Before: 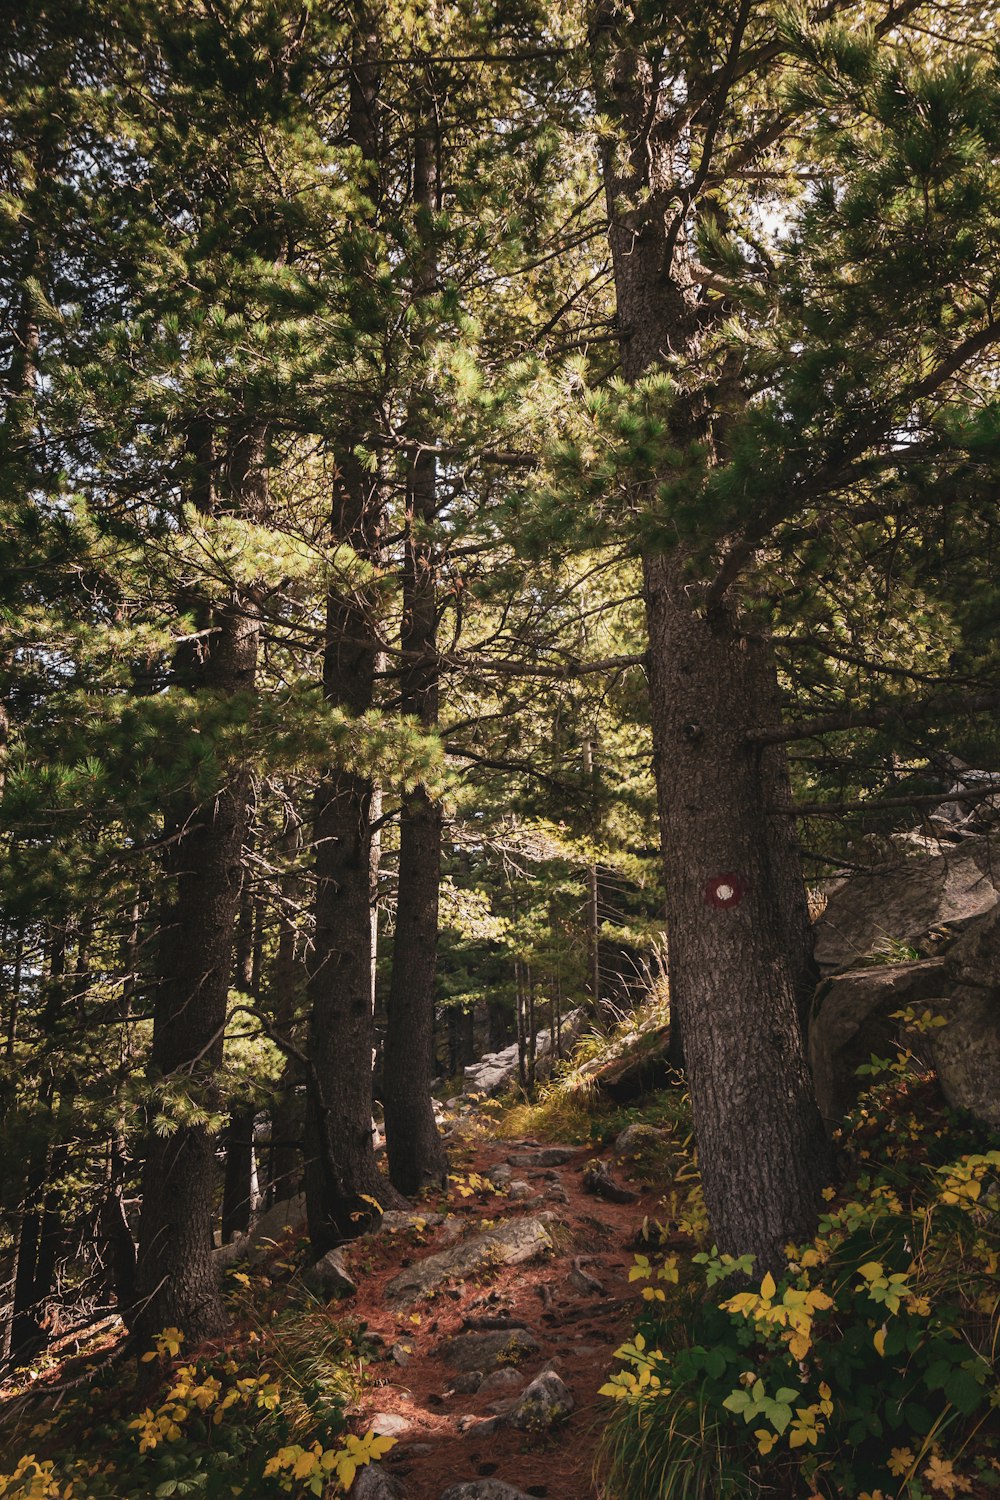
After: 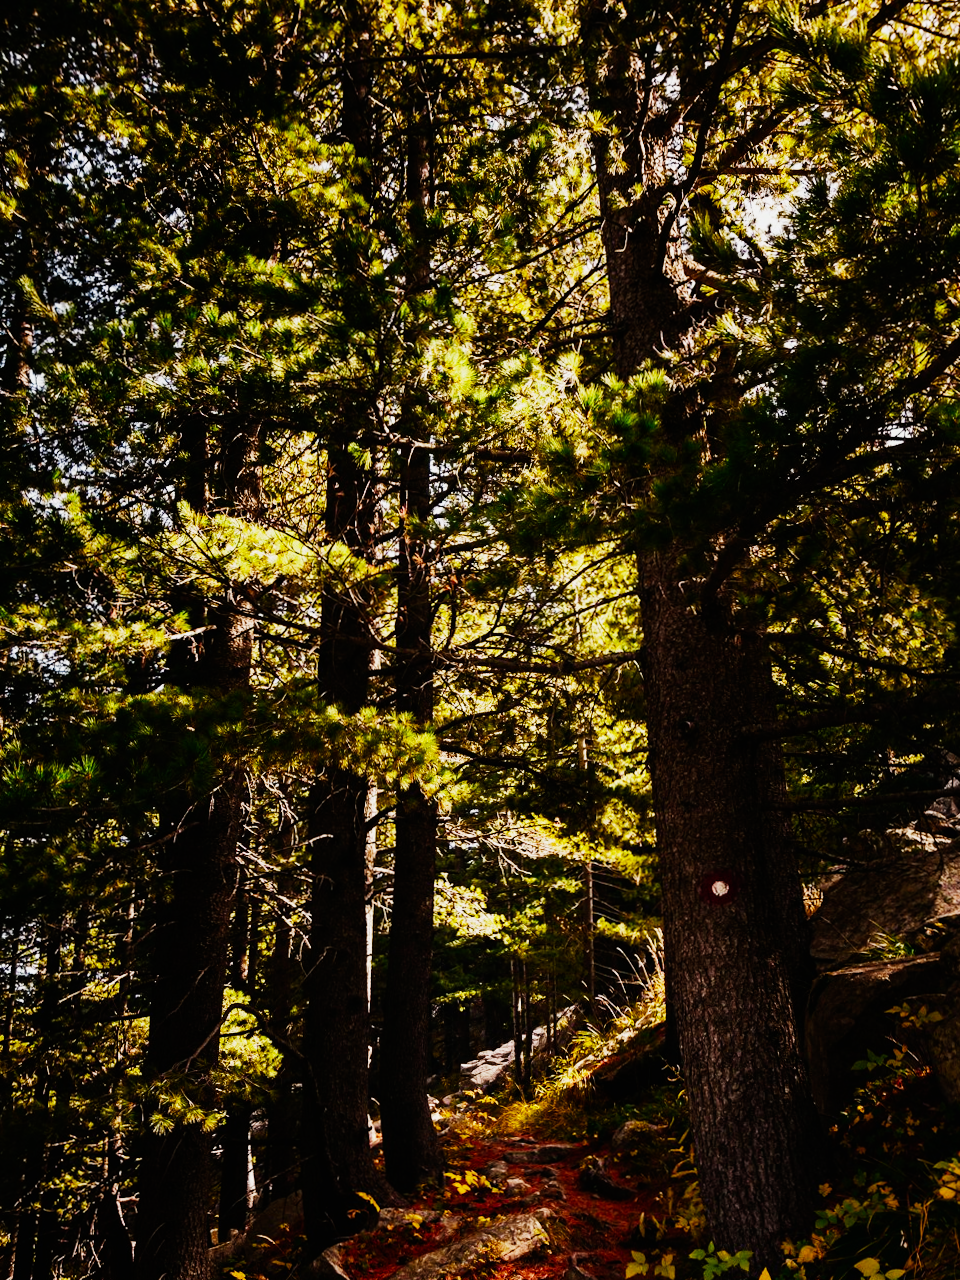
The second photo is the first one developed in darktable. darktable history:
color balance rgb: linear chroma grading › global chroma 9%, perceptual saturation grading › global saturation 36%, perceptual saturation grading › shadows 35%, perceptual brilliance grading › global brilliance 15%, perceptual brilliance grading › shadows -35%, global vibrance 15%
crop and rotate: angle 0.2°, left 0.275%, right 3.127%, bottom 14.18%
sigmoid: contrast 2, skew -0.2, preserve hue 0%, red attenuation 0.1, red rotation 0.035, green attenuation 0.1, green rotation -0.017, blue attenuation 0.15, blue rotation -0.052, base primaries Rec2020
